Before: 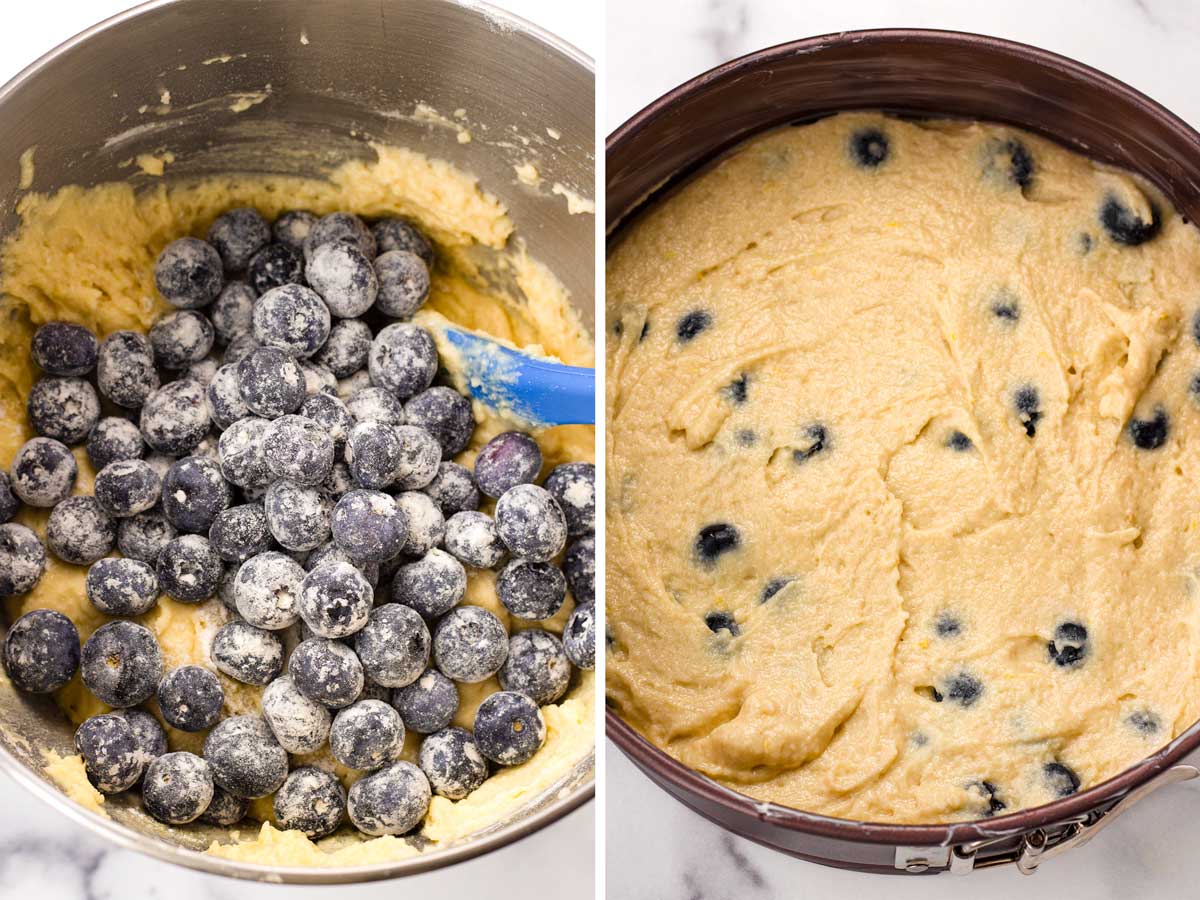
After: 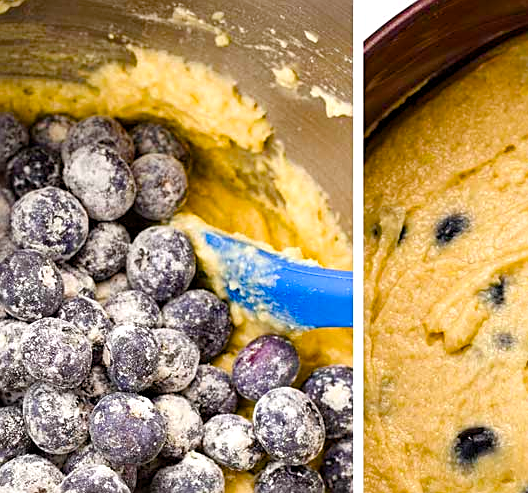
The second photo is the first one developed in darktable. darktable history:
tone equalizer: on, module defaults
color balance rgb: perceptual saturation grading › global saturation 45%, perceptual saturation grading › highlights -25%, perceptual saturation grading › shadows 50%, perceptual brilliance grading › global brilliance 3%, global vibrance 3%
crop: left 20.248%, top 10.86%, right 35.675%, bottom 34.321%
sharpen: on, module defaults
